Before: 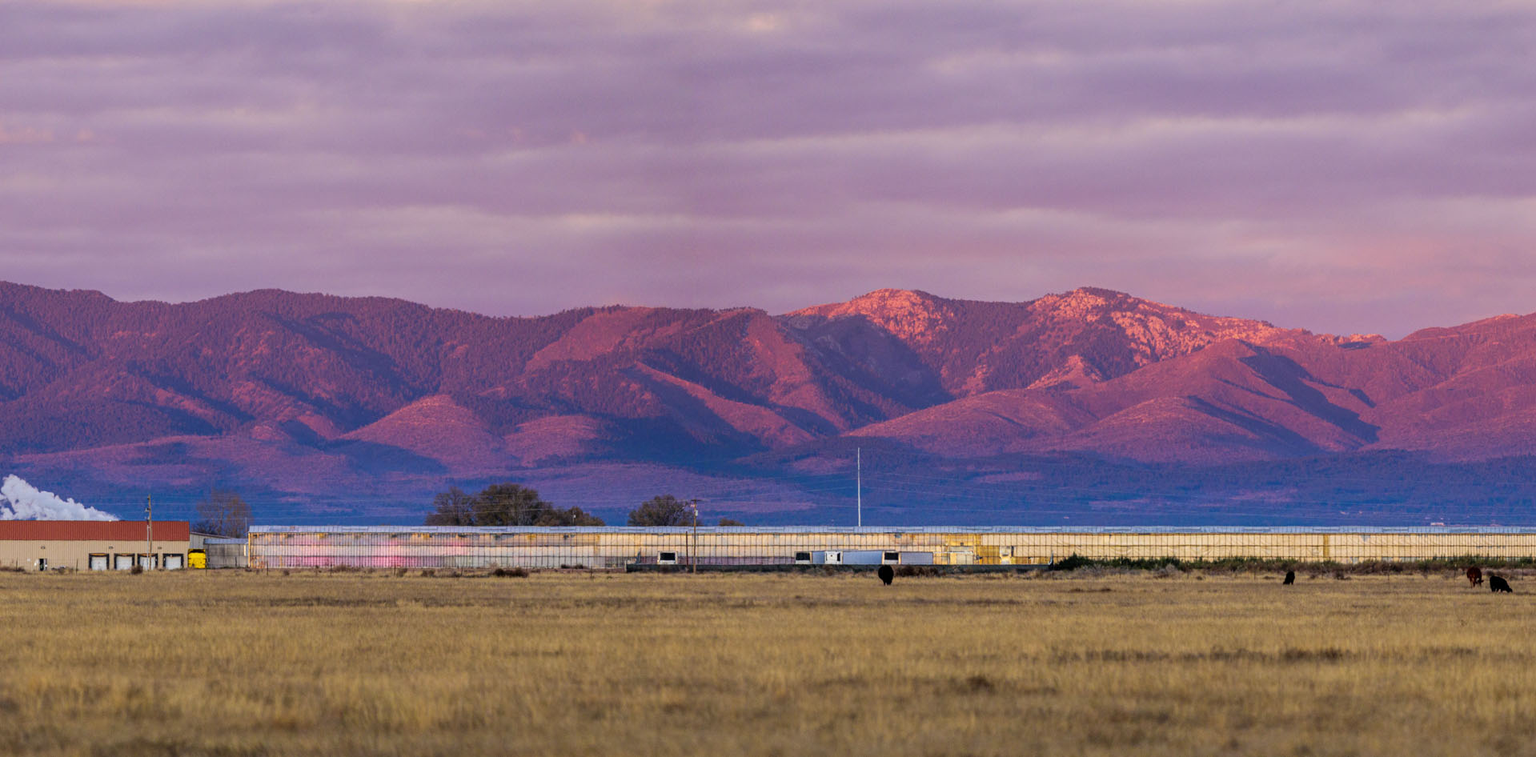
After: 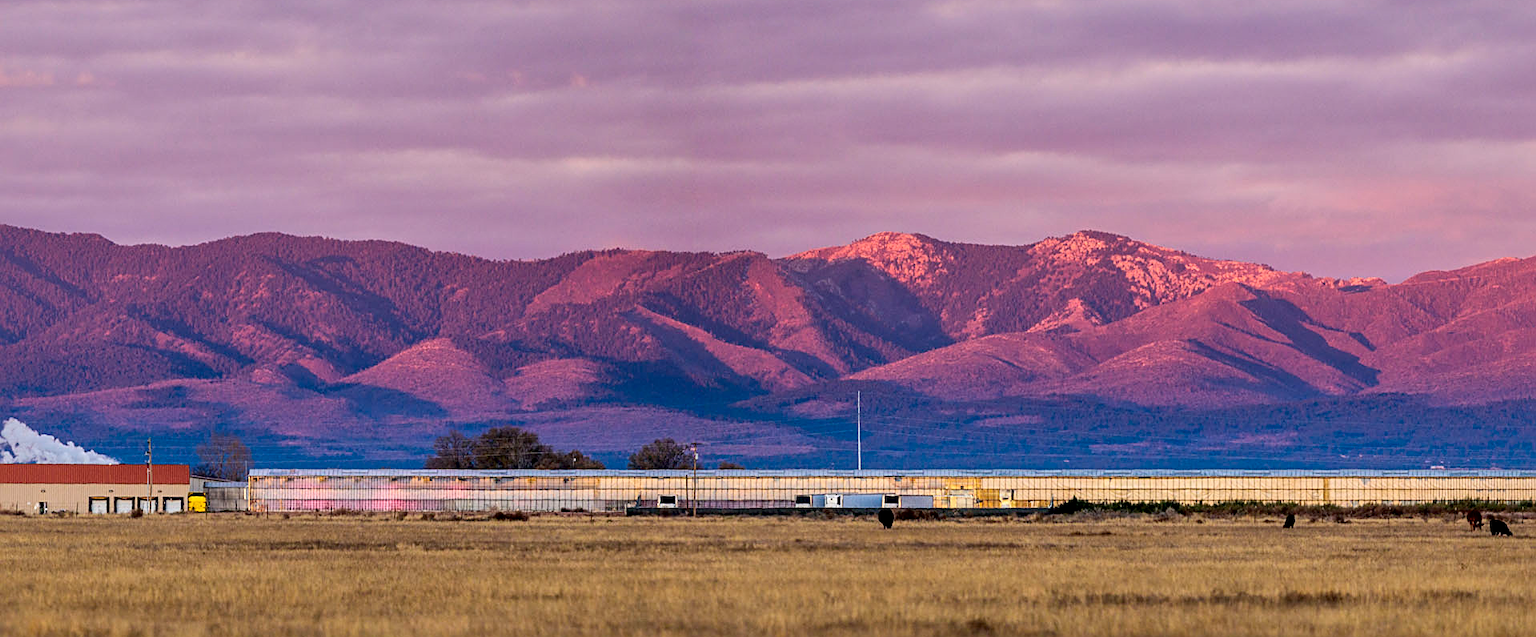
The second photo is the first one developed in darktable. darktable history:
local contrast: mode bilateral grid, contrast 20, coarseness 51, detail 138%, midtone range 0.2
sharpen: on, module defaults
crop: top 7.608%, bottom 8.159%
exposure: black level correction 0.002, compensate highlight preservation false
